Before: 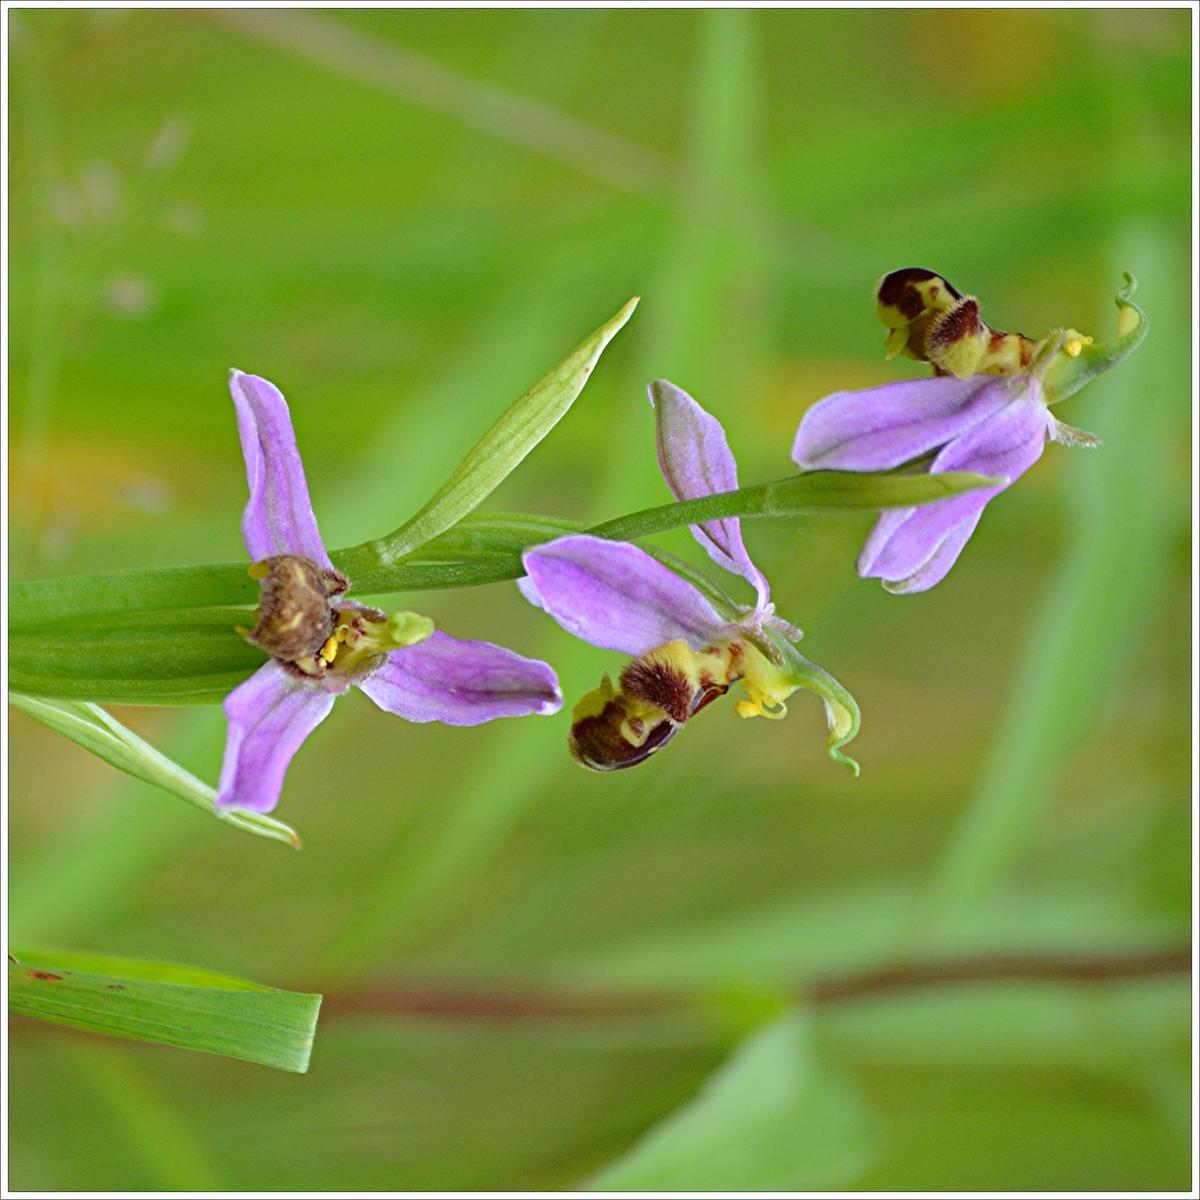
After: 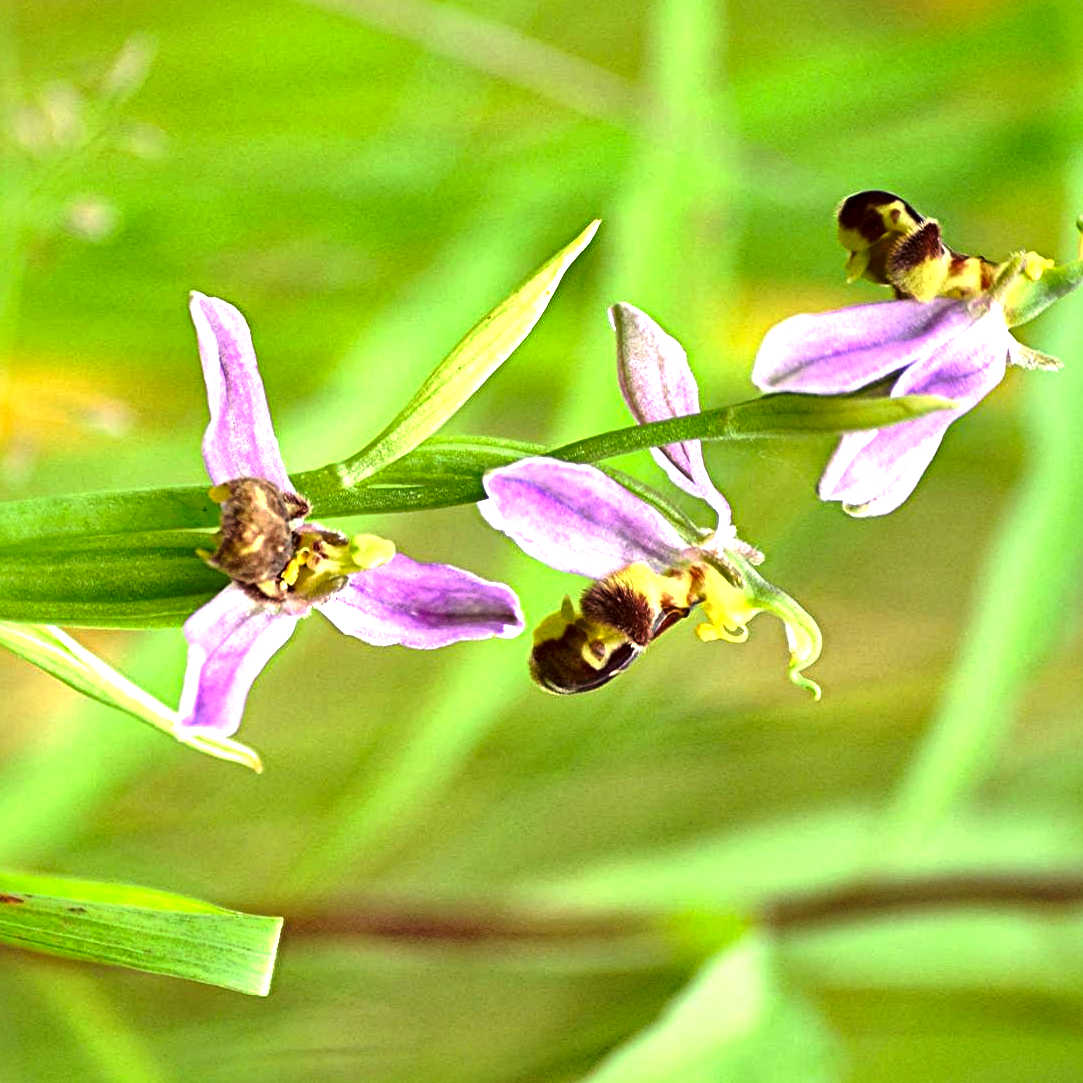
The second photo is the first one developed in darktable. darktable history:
tone curve: curves: ch0 [(0, 0) (0.003, 0.002) (0.011, 0.009) (0.025, 0.021) (0.044, 0.037) (0.069, 0.058) (0.1, 0.084) (0.136, 0.114) (0.177, 0.149) (0.224, 0.188) (0.277, 0.232) (0.335, 0.281) (0.399, 0.341) (0.468, 0.416) (0.543, 0.496) (0.623, 0.574) (0.709, 0.659) (0.801, 0.754) (0.898, 0.876) (1, 1)], preserve colors none
crop: left 3.305%, top 6.436%, right 6.389%, bottom 3.258%
white balance: red 1.045, blue 0.932
local contrast: mode bilateral grid, contrast 20, coarseness 50, detail 179%, midtone range 0.2
exposure: exposure 0.566 EV, compensate highlight preservation false
tone equalizer: -8 EV -0.75 EV, -7 EV -0.7 EV, -6 EV -0.6 EV, -5 EV -0.4 EV, -3 EV 0.4 EV, -2 EV 0.6 EV, -1 EV 0.7 EV, +0 EV 0.75 EV, edges refinement/feathering 500, mask exposure compensation -1.57 EV, preserve details no
